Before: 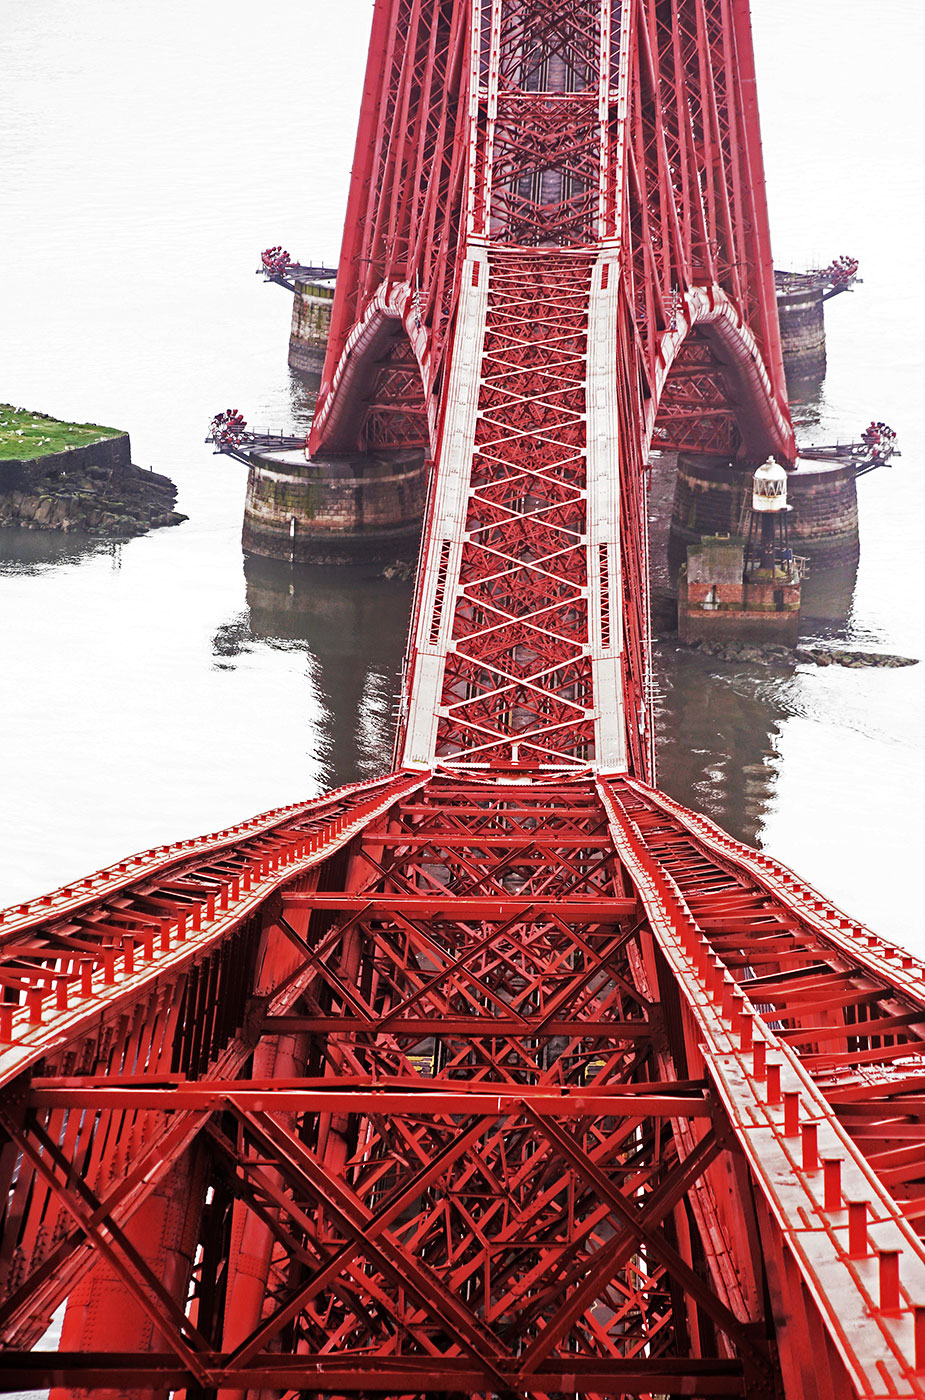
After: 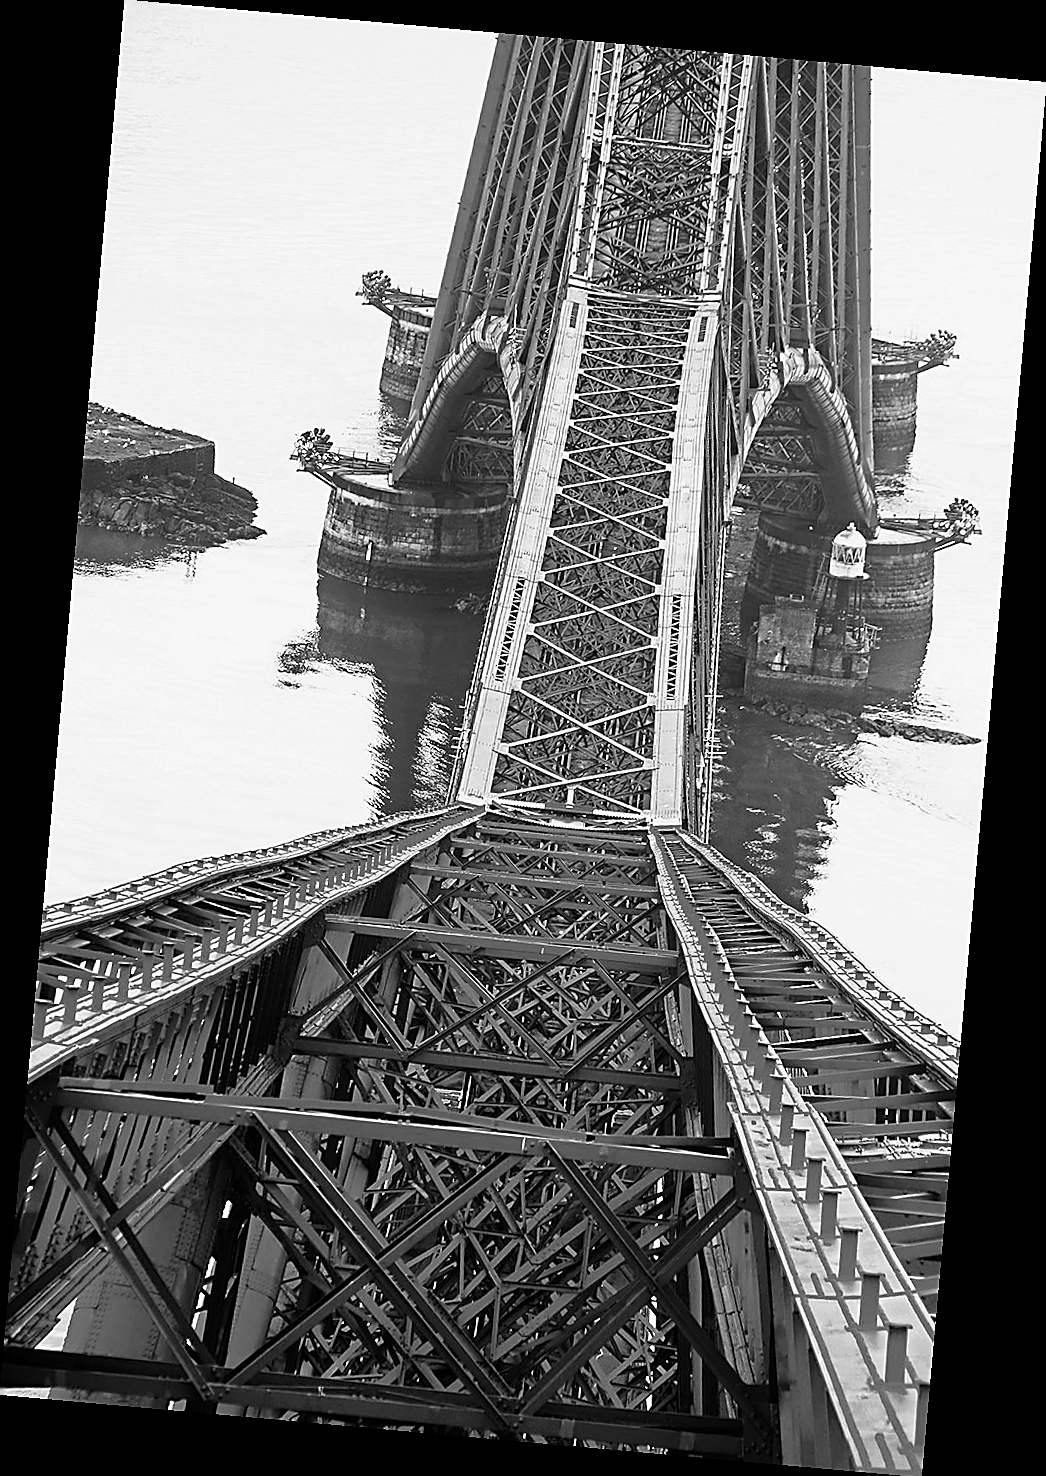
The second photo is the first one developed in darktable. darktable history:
color calibration: output gray [0.21, 0.42, 0.37, 0], gray › normalize channels true, illuminant same as pipeline (D50), adaptation XYZ, x 0.346, y 0.359, gamut compression 0
rotate and perspective: rotation 5.12°, automatic cropping off
sharpen: radius 1.4, amount 1.25, threshold 0.7
